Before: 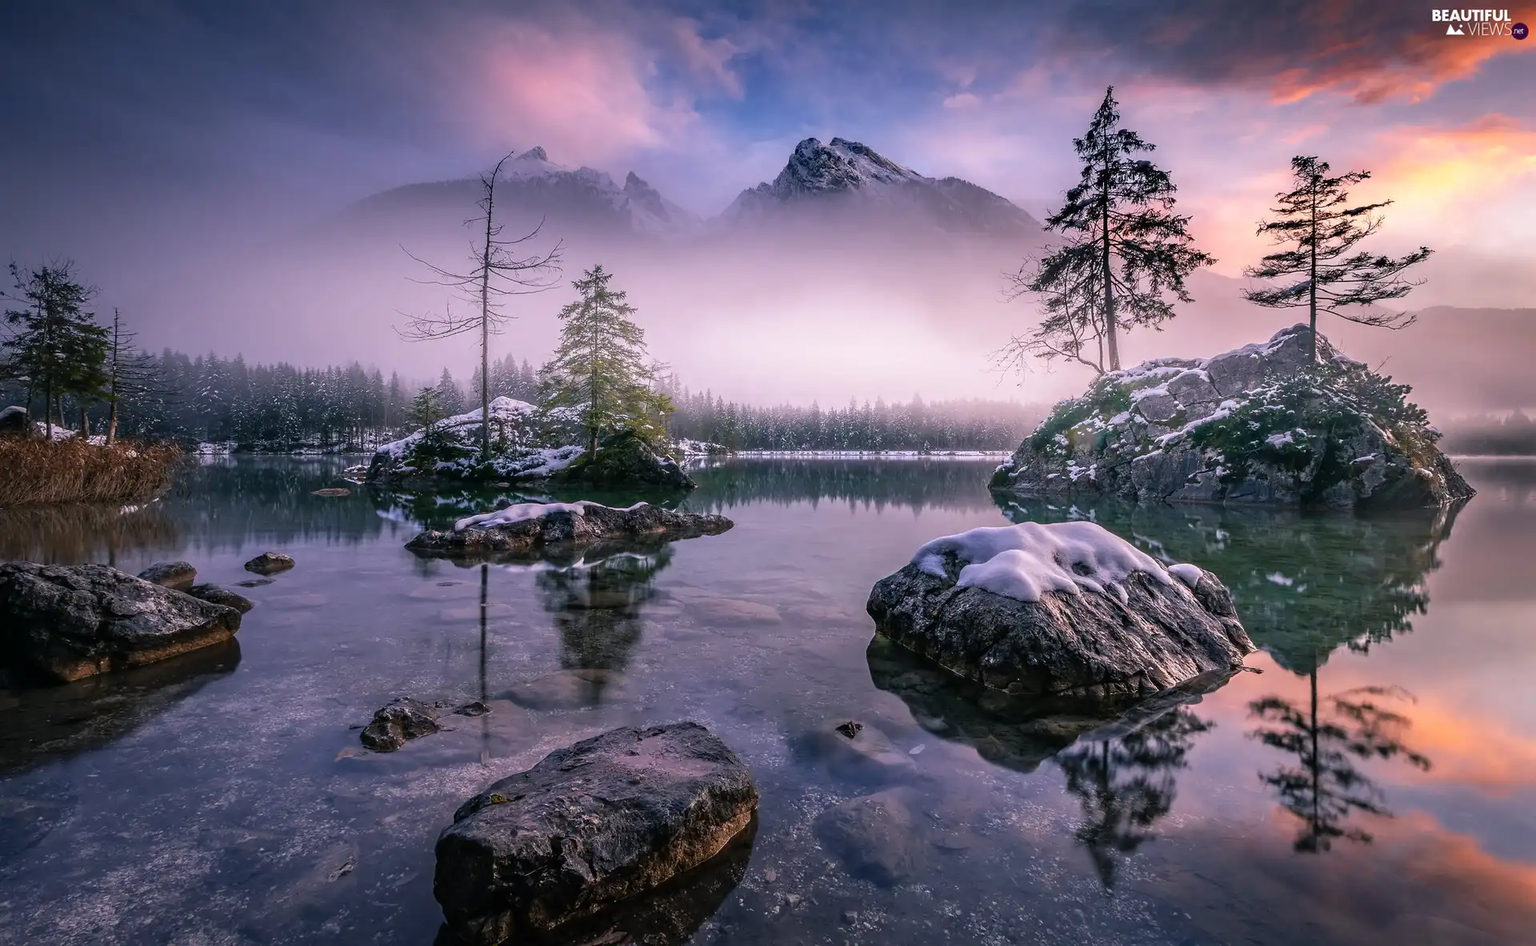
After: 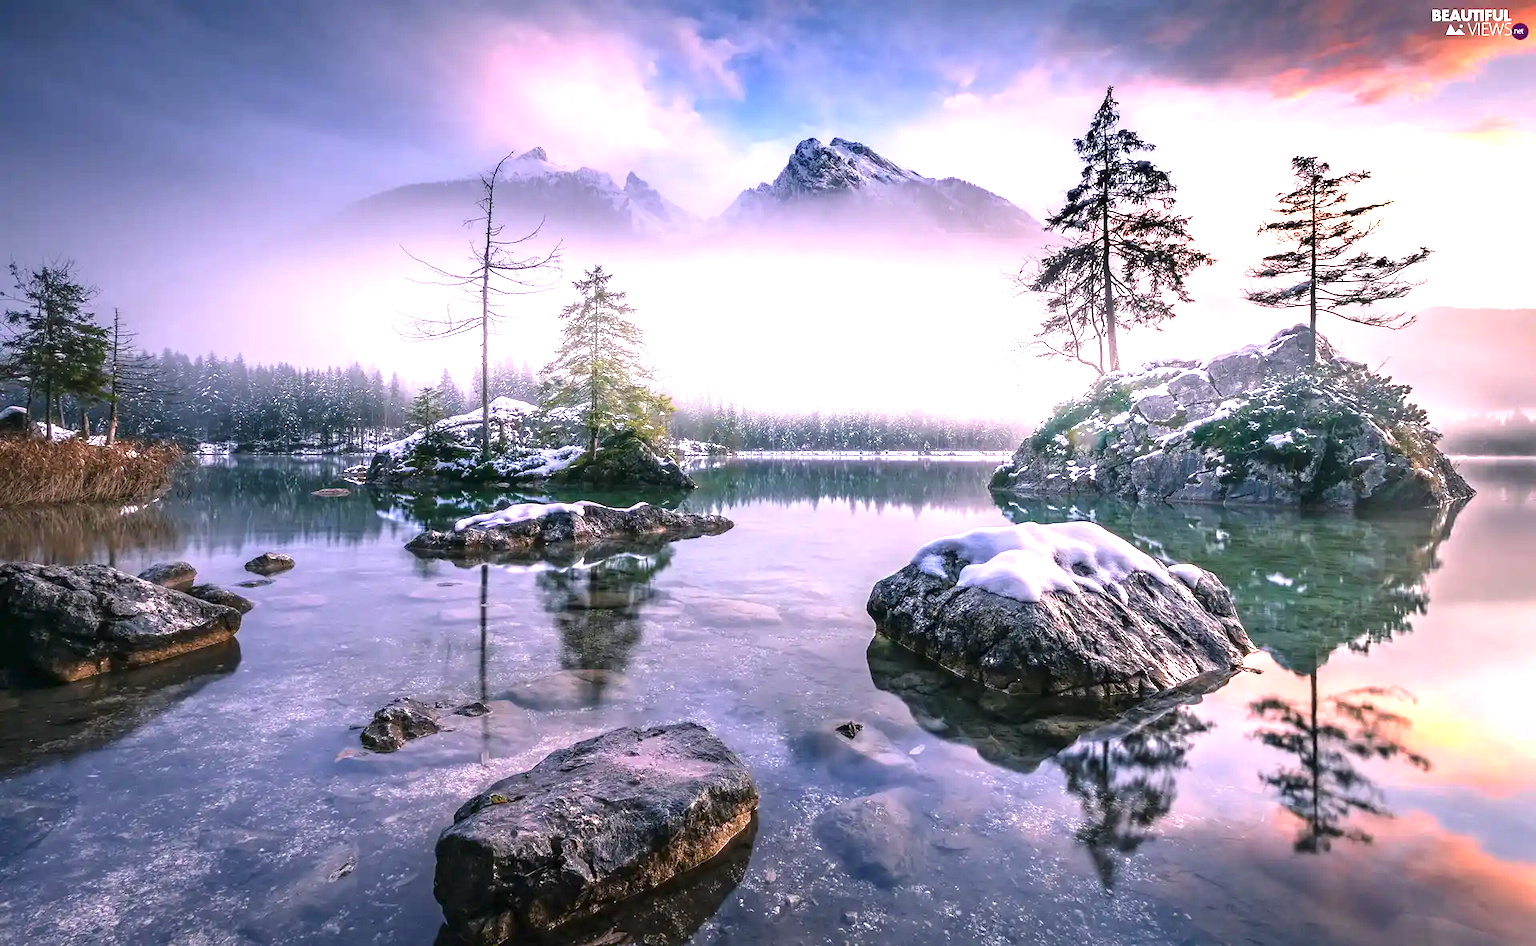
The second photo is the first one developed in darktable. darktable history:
exposure: black level correction 0, exposure 1.45 EV, compensate highlight preservation false
